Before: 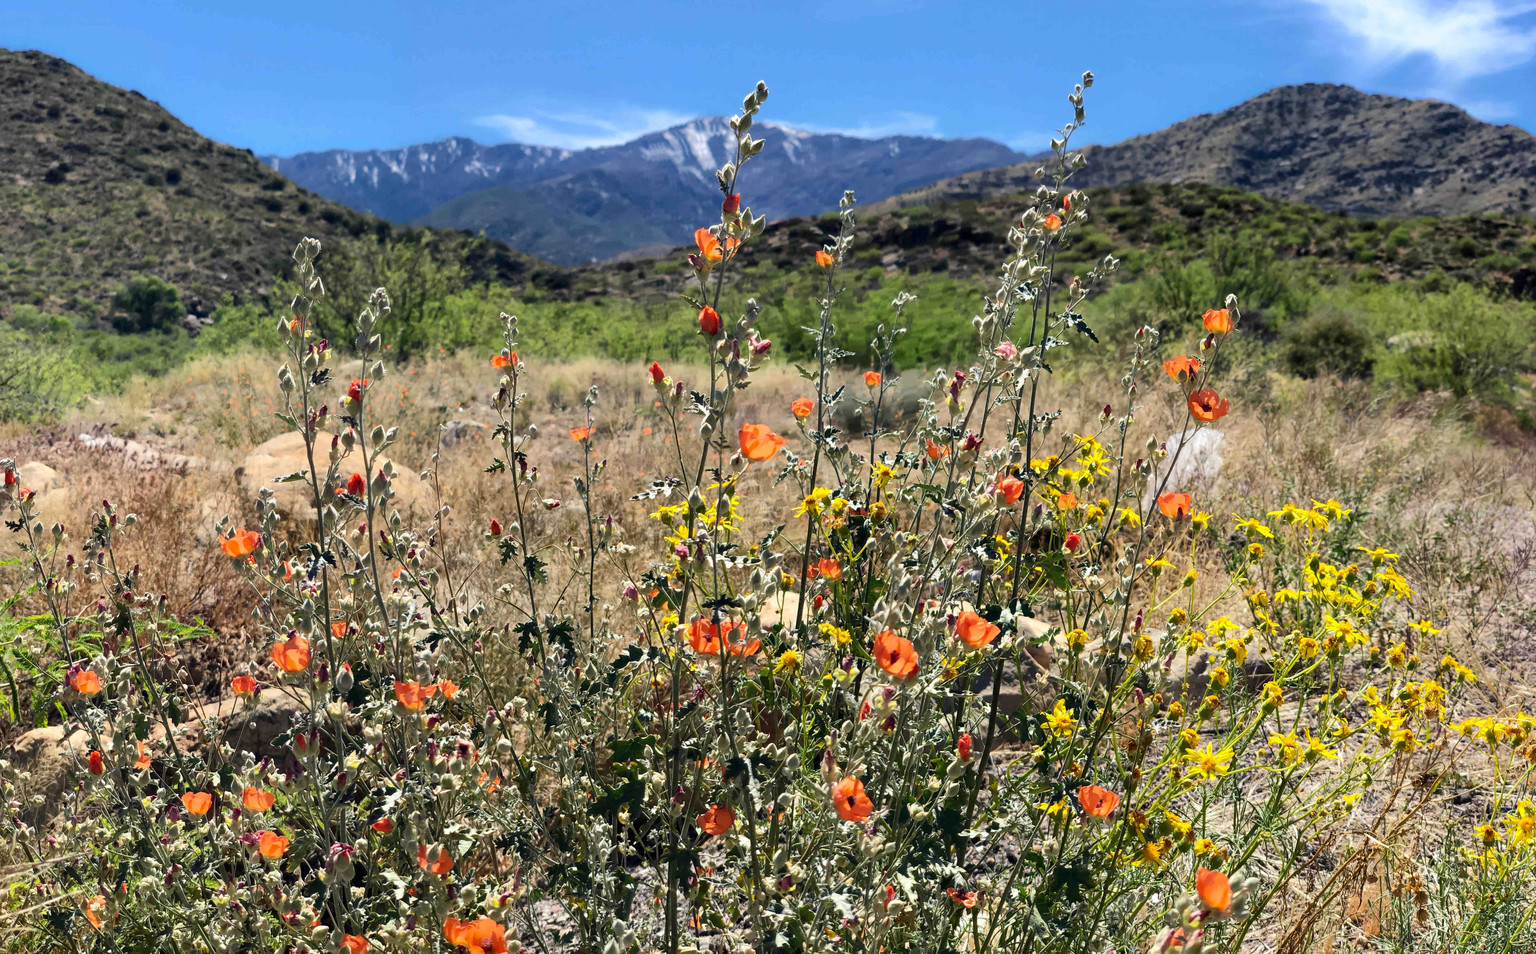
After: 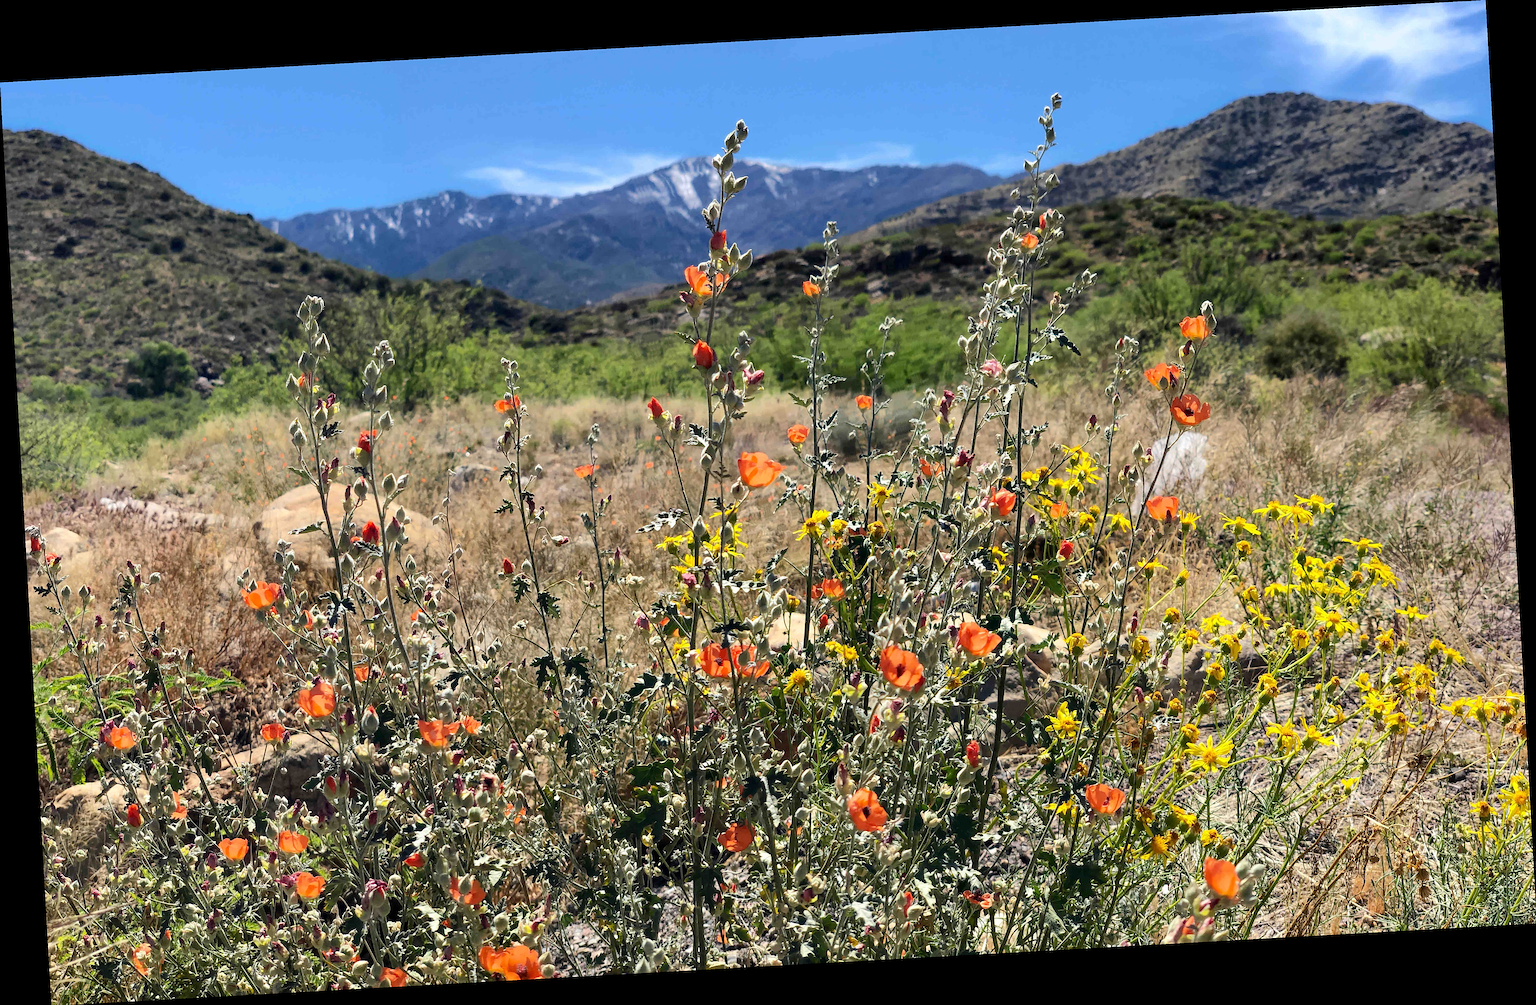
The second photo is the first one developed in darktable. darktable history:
rotate and perspective: rotation -3.18°, automatic cropping off
sharpen: on, module defaults
